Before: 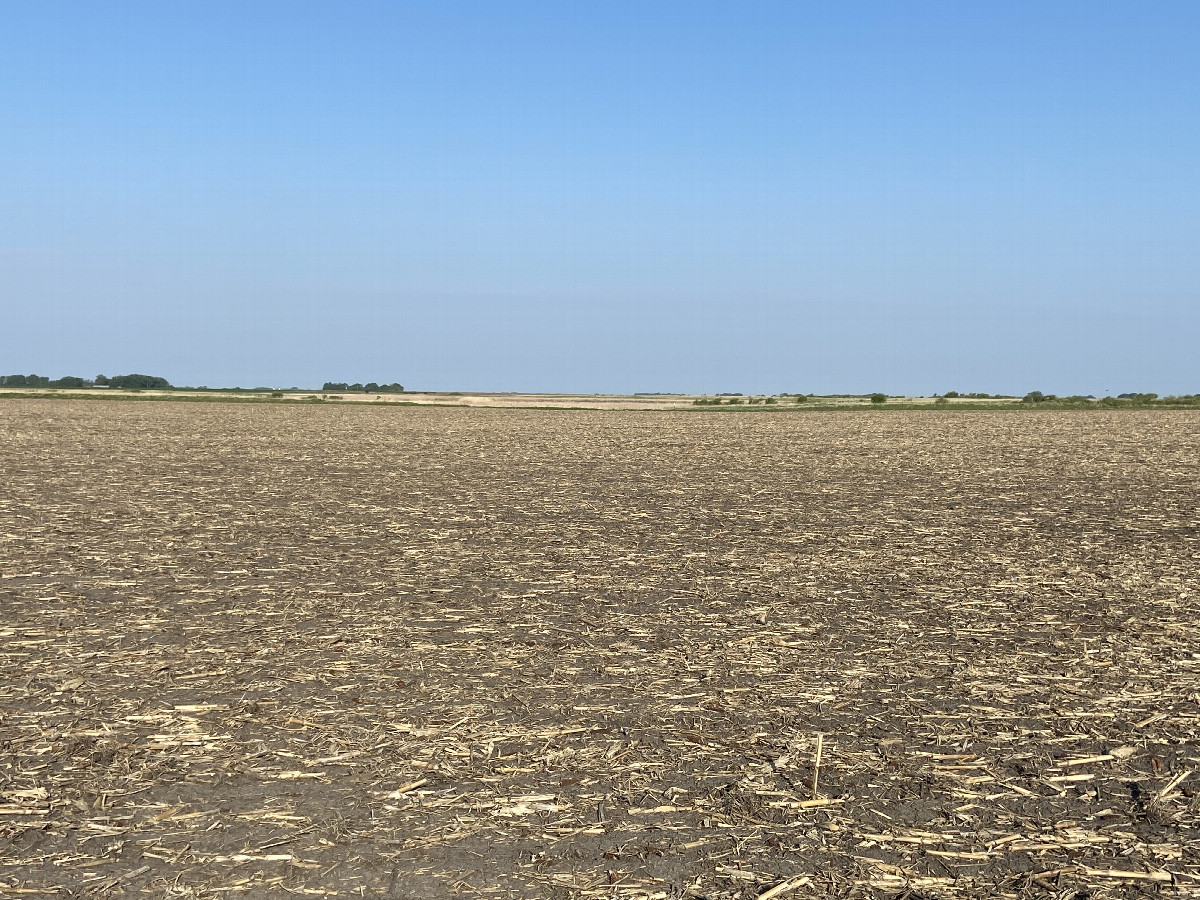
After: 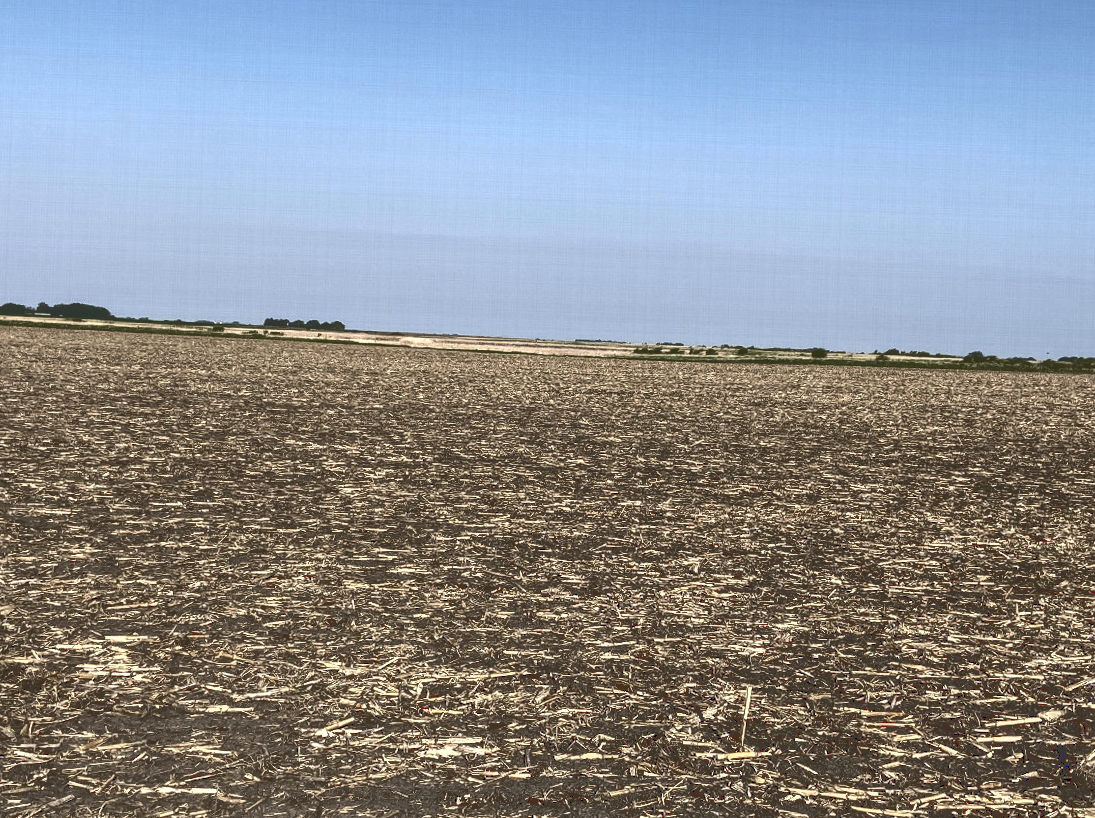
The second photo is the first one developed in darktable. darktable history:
color correction: highlights a* 3.15, highlights b* -1.59, shadows a* -0.101, shadows b* 1.86, saturation 0.977
base curve: curves: ch0 [(0, 0.036) (0.083, 0.04) (0.804, 1)]
local contrast: on, module defaults
crop and rotate: angle -1.99°, left 3.085%, top 4.191%, right 1.448%, bottom 0.755%
